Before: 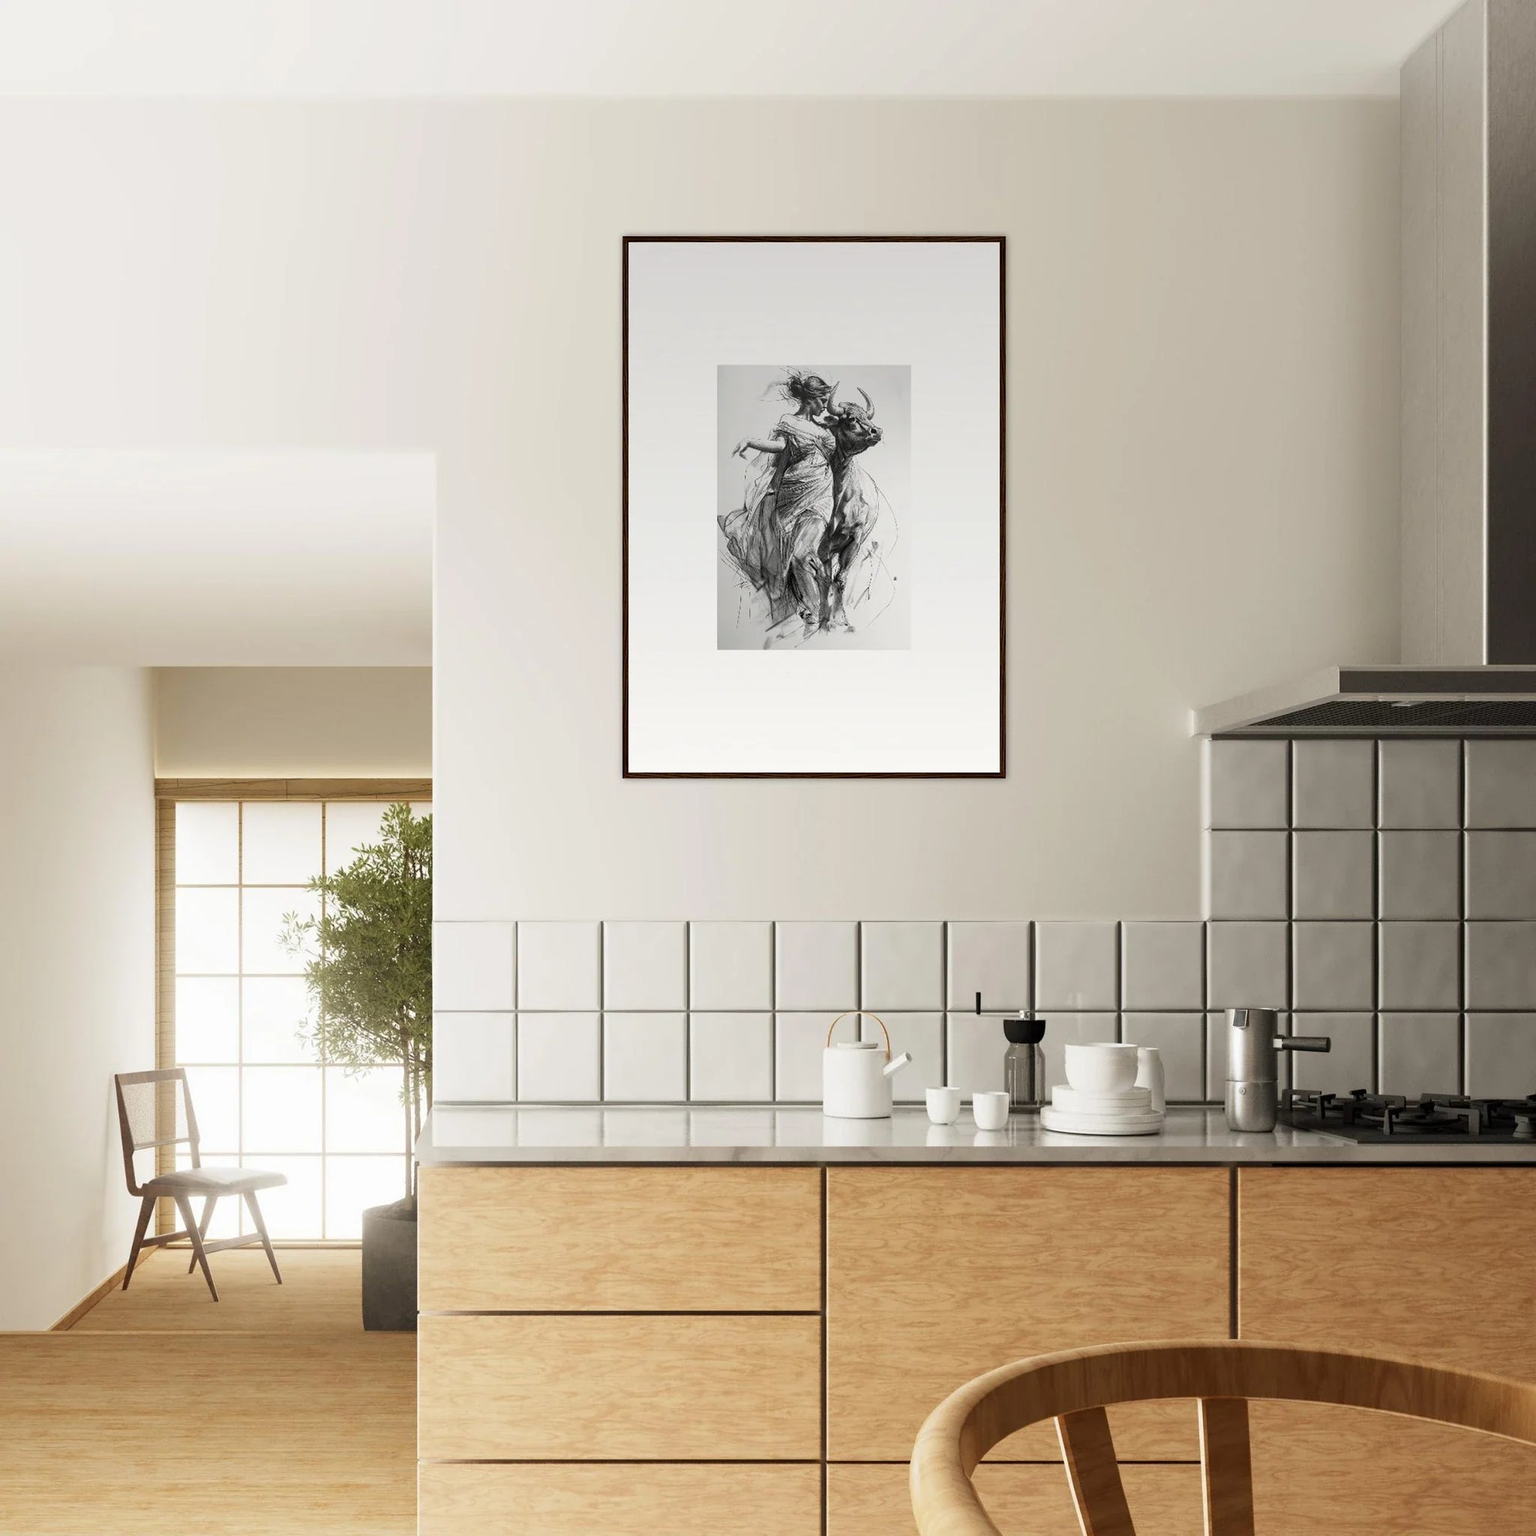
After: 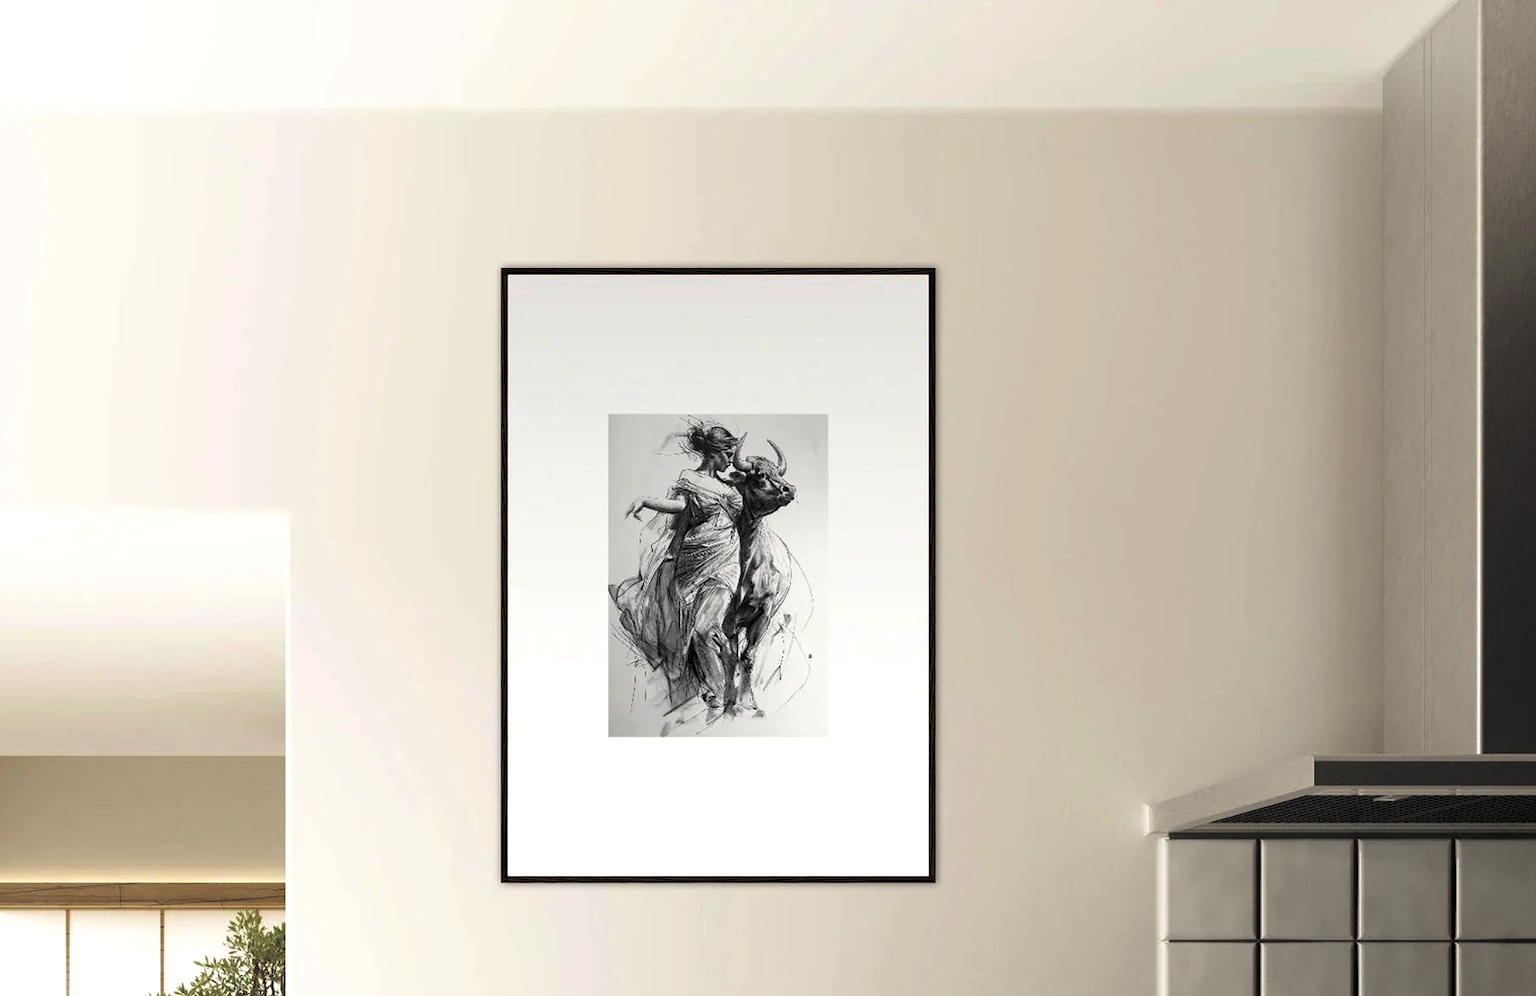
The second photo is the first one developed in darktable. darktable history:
rgb curve: curves: ch0 [(0, 0.186) (0.314, 0.284) (0.775, 0.708) (1, 1)], compensate middle gray true, preserve colors none
rgb levels: levels [[0.029, 0.461, 0.922], [0, 0.5, 1], [0, 0.5, 1]]
exposure: exposure 0.2 EV, compensate highlight preservation false
crop and rotate: left 11.812%, bottom 42.776%
